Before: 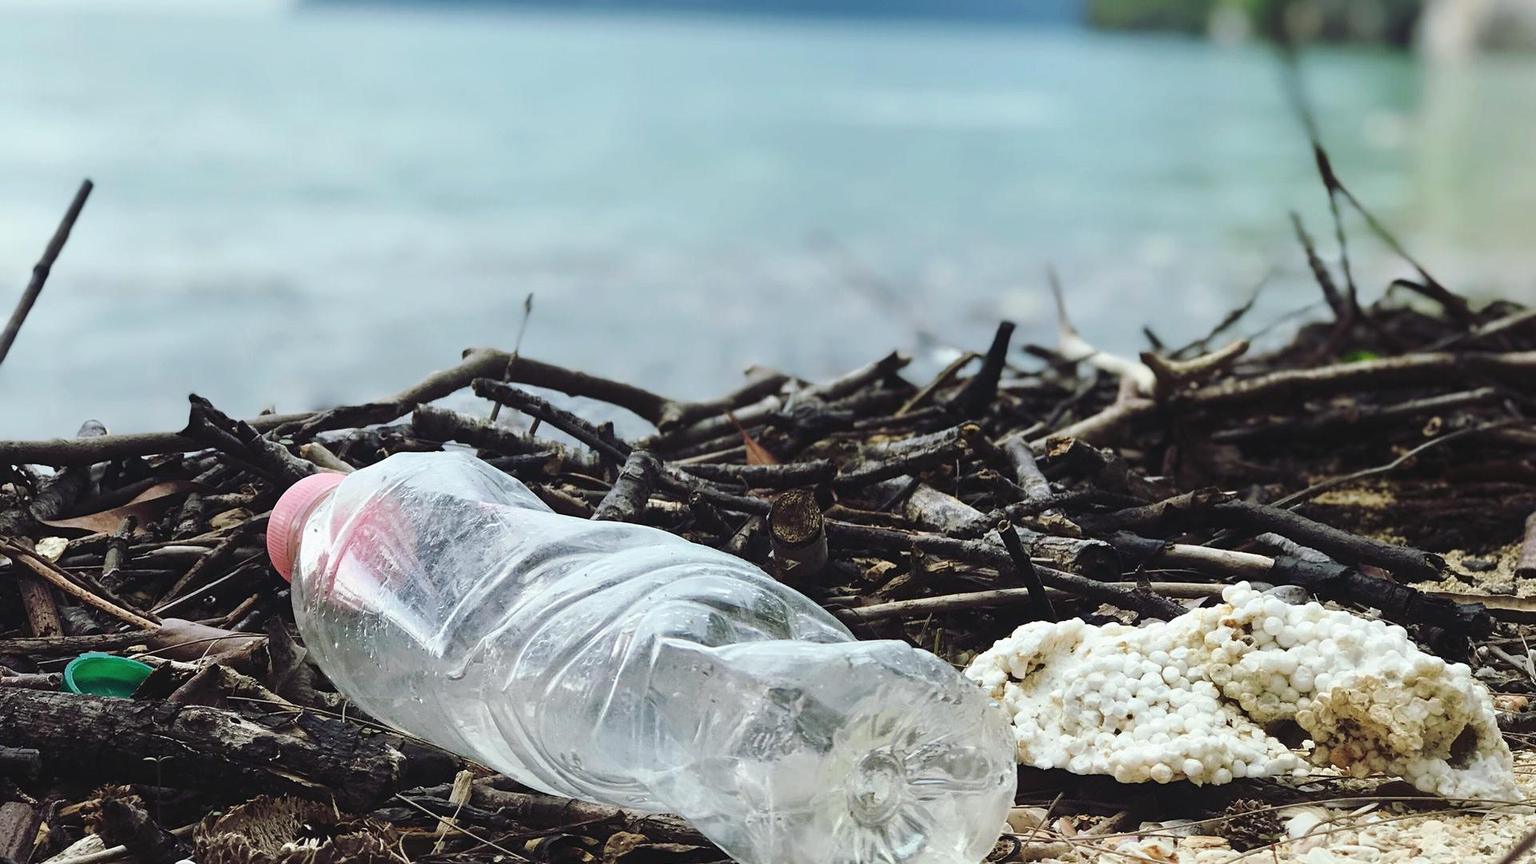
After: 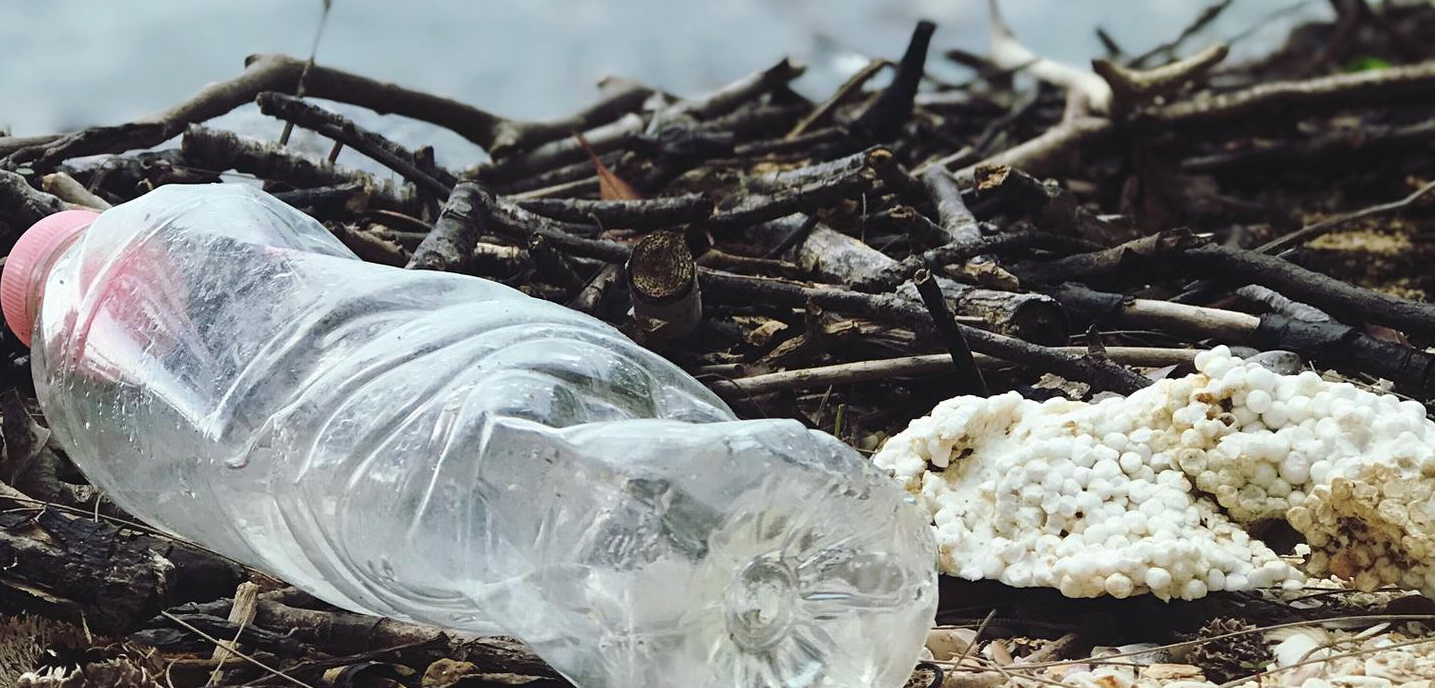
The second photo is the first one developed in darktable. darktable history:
crop and rotate: left 17.372%, top 35.347%, right 7.851%, bottom 0.866%
